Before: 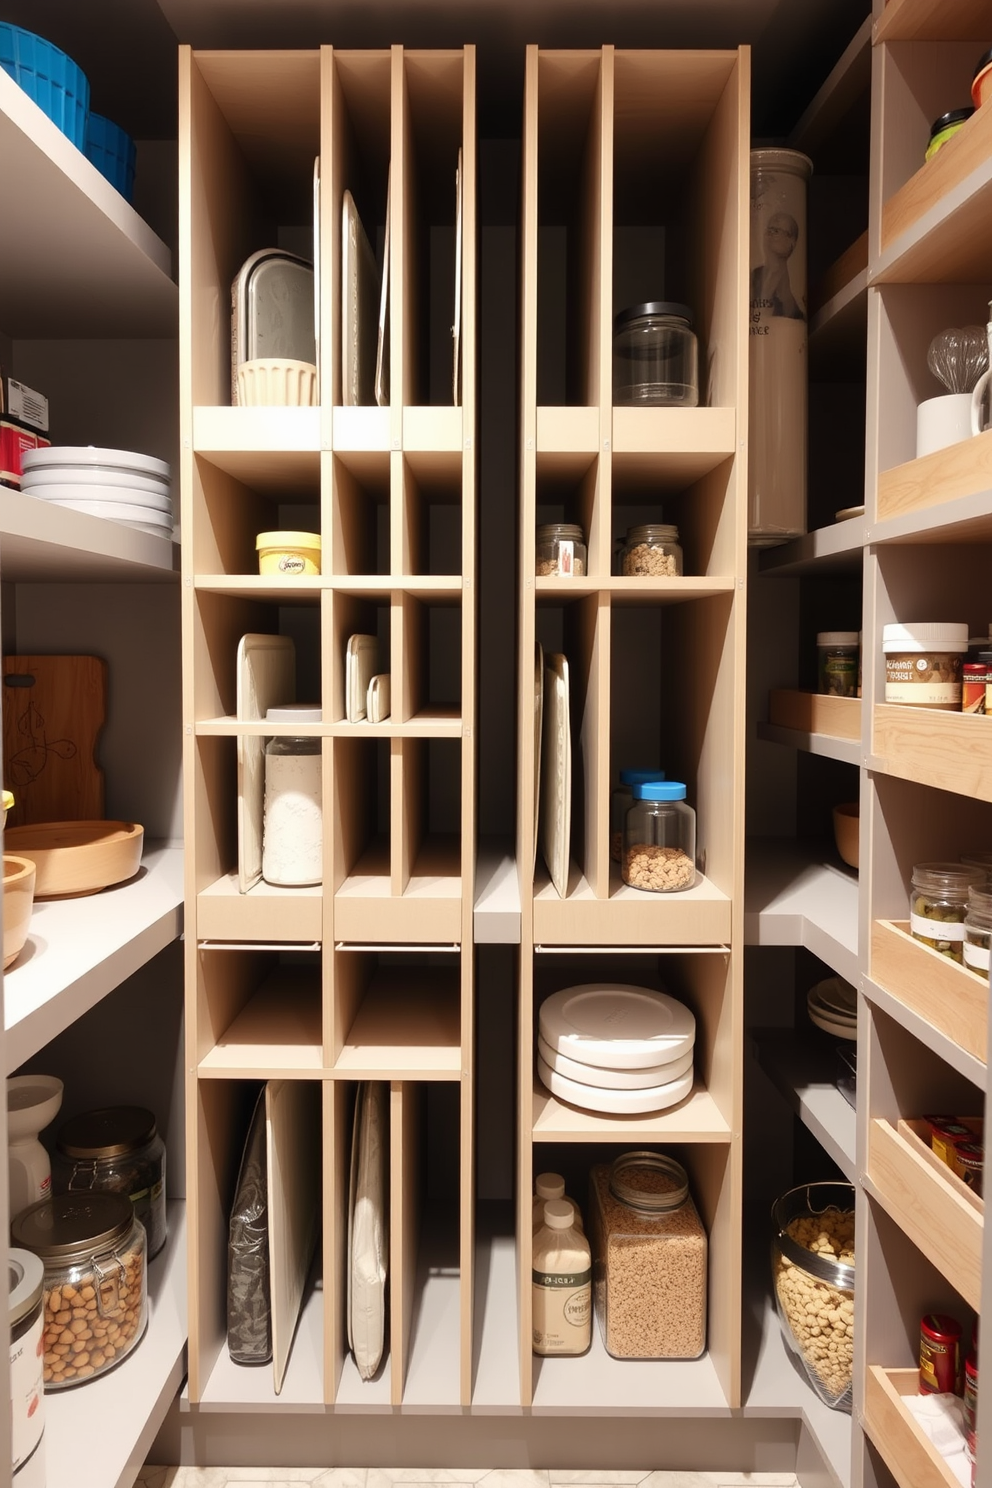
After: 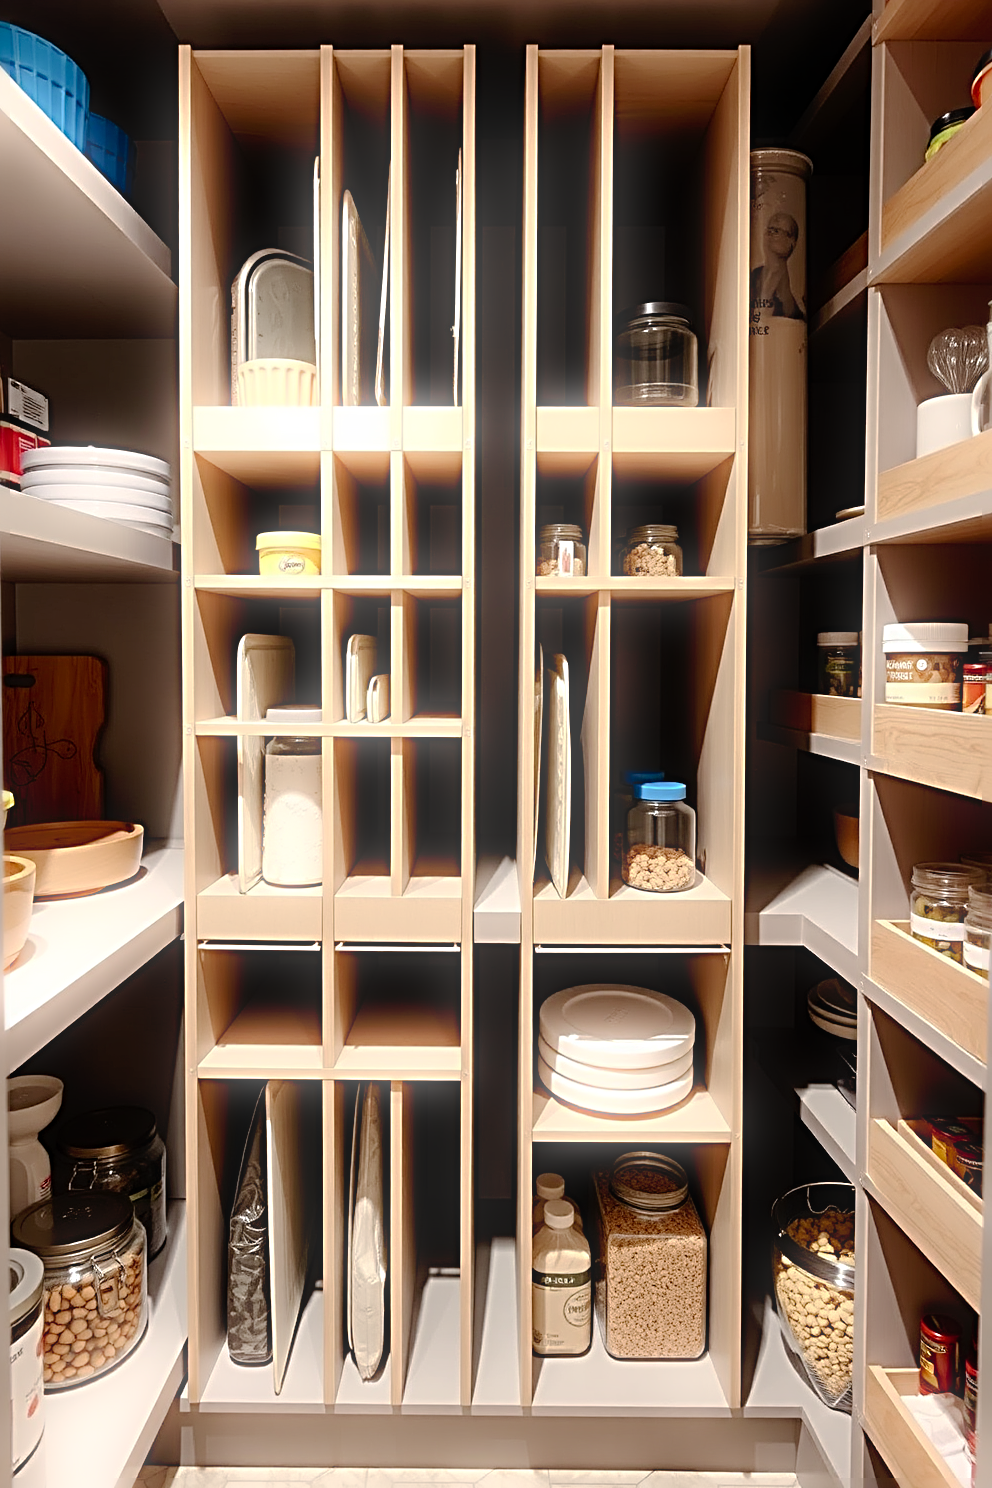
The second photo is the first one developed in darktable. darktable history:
tone curve: curves: ch0 [(0, 0) (0.003, 0.001) (0.011, 0.002) (0.025, 0.007) (0.044, 0.015) (0.069, 0.022) (0.1, 0.03) (0.136, 0.056) (0.177, 0.115) (0.224, 0.177) (0.277, 0.244) (0.335, 0.322) (0.399, 0.398) (0.468, 0.471) (0.543, 0.545) (0.623, 0.614) (0.709, 0.685) (0.801, 0.765) (0.898, 0.867) (1, 1)], preserve colors none
bloom: size 5%, threshold 95%, strength 15%
sharpen: radius 3.69, amount 0.928
